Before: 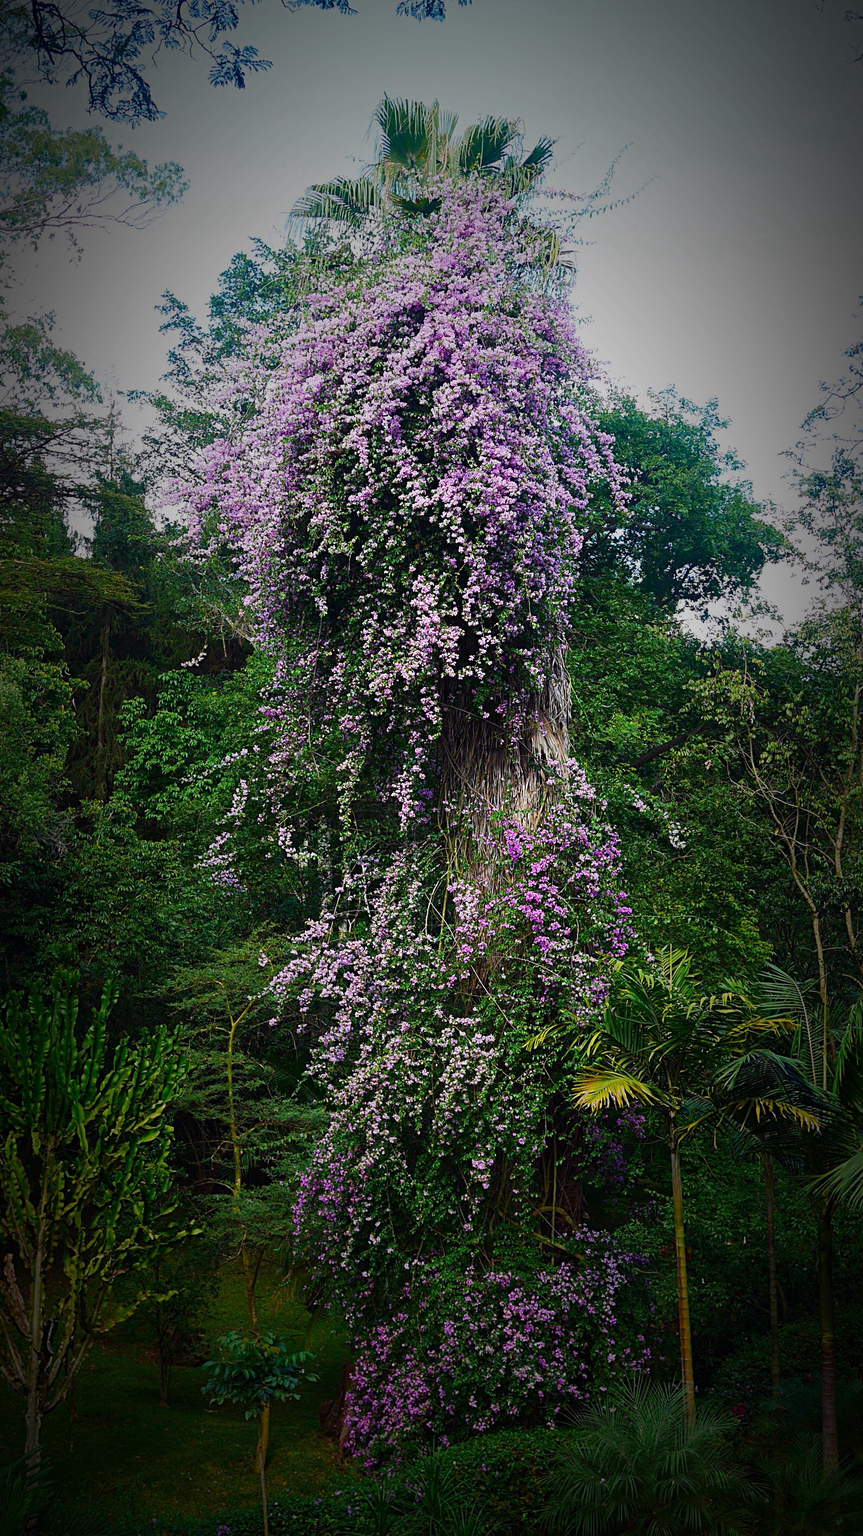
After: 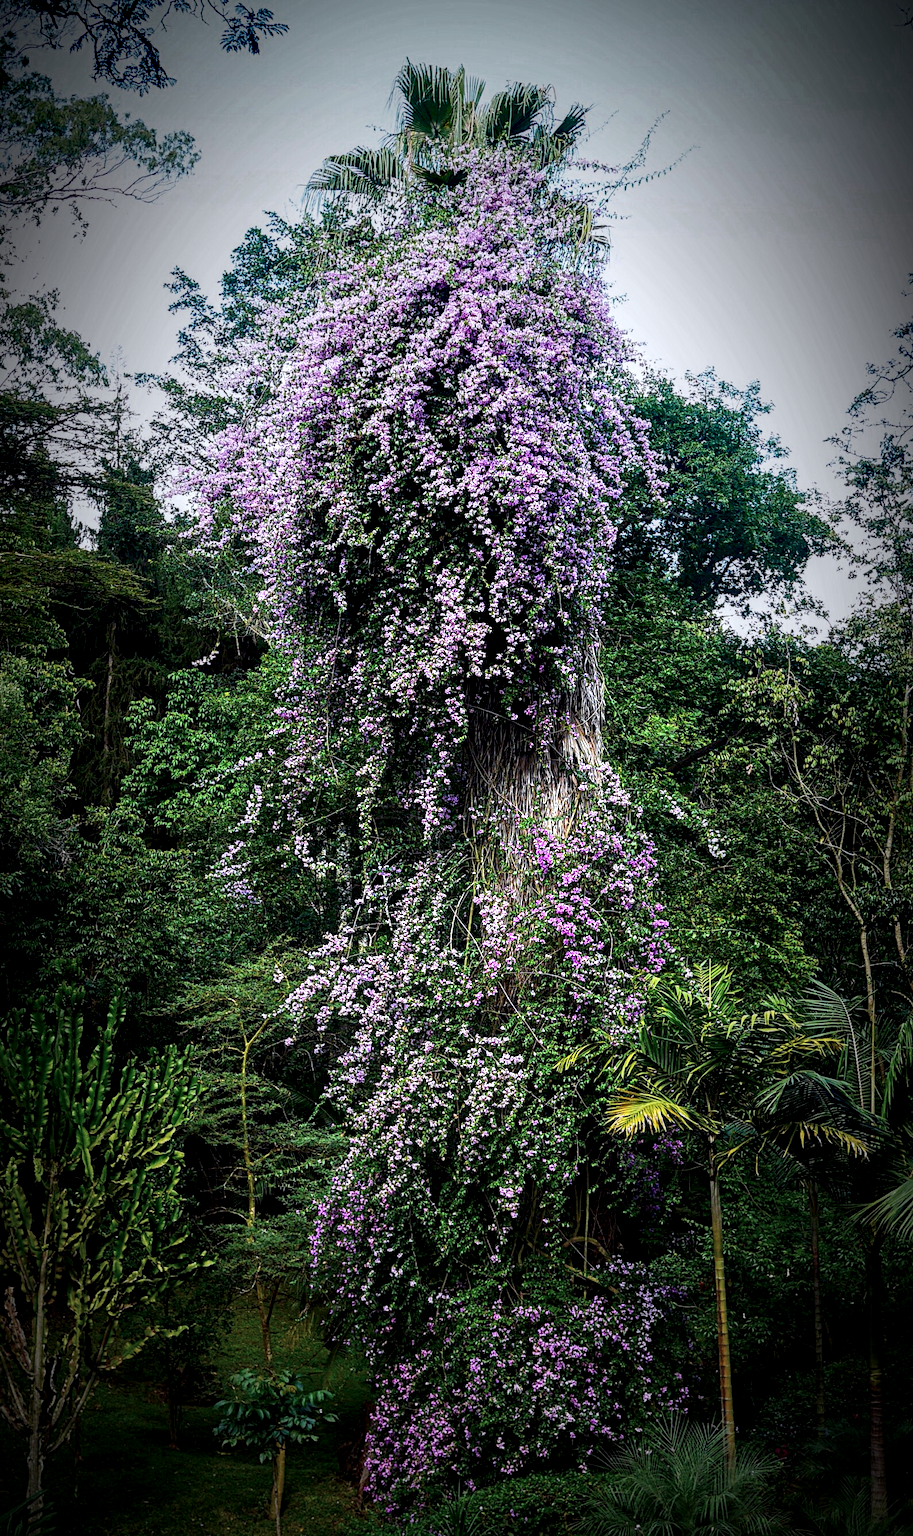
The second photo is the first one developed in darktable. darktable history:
local contrast: highlights 19%, detail 186%
white balance: red 0.974, blue 1.044
crop and rotate: top 2.479%, bottom 3.018%
tone equalizer: -8 EV -0.417 EV, -7 EV -0.389 EV, -6 EV -0.333 EV, -5 EV -0.222 EV, -3 EV 0.222 EV, -2 EV 0.333 EV, -1 EV 0.389 EV, +0 EV 0.417 EV, edges refinement/feathering 500, mask exposure compensation -1.57 EV, preserve details no
